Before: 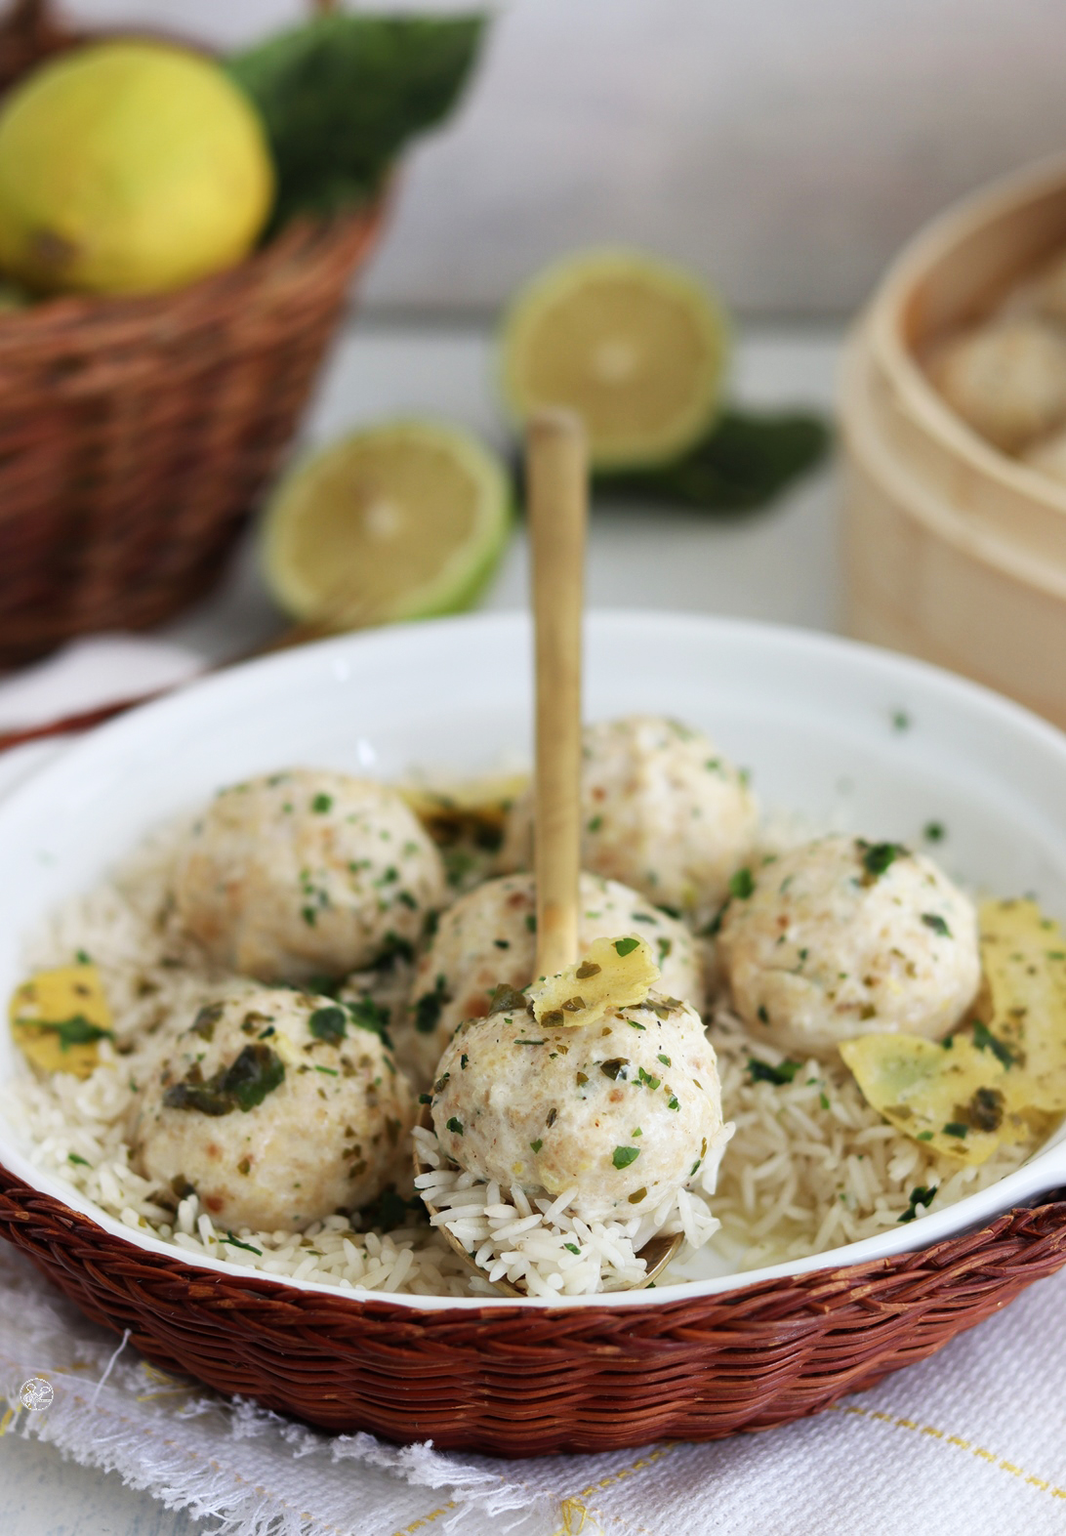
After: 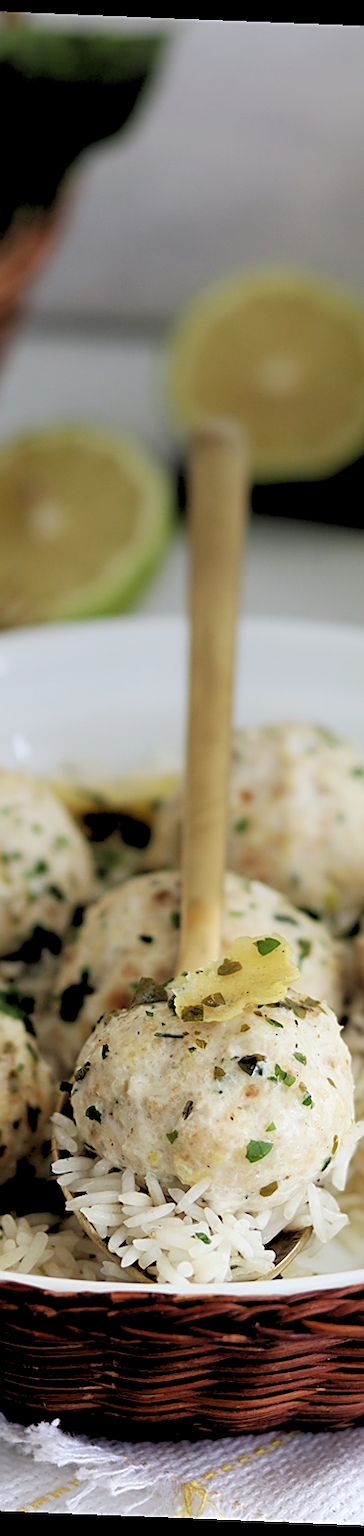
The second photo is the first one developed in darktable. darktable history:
rotate and perspective: rotation 2.27°, automatic cropping off
rgb levels: levels [[0.029, 0.461, 0.922], [0, 0.5, 1], [0, 0.5, 1]]
graduated density: rotation -0.352°, offset 57.64
sharpen: on, module defaults
crop: left 33.36%, right 33.36%
contrast equalizer: octaves 7, y [[0.6 ×6], [0.55 ×6], [0 ×6], [0 ×6], [0 ×6]], mix -0.2
